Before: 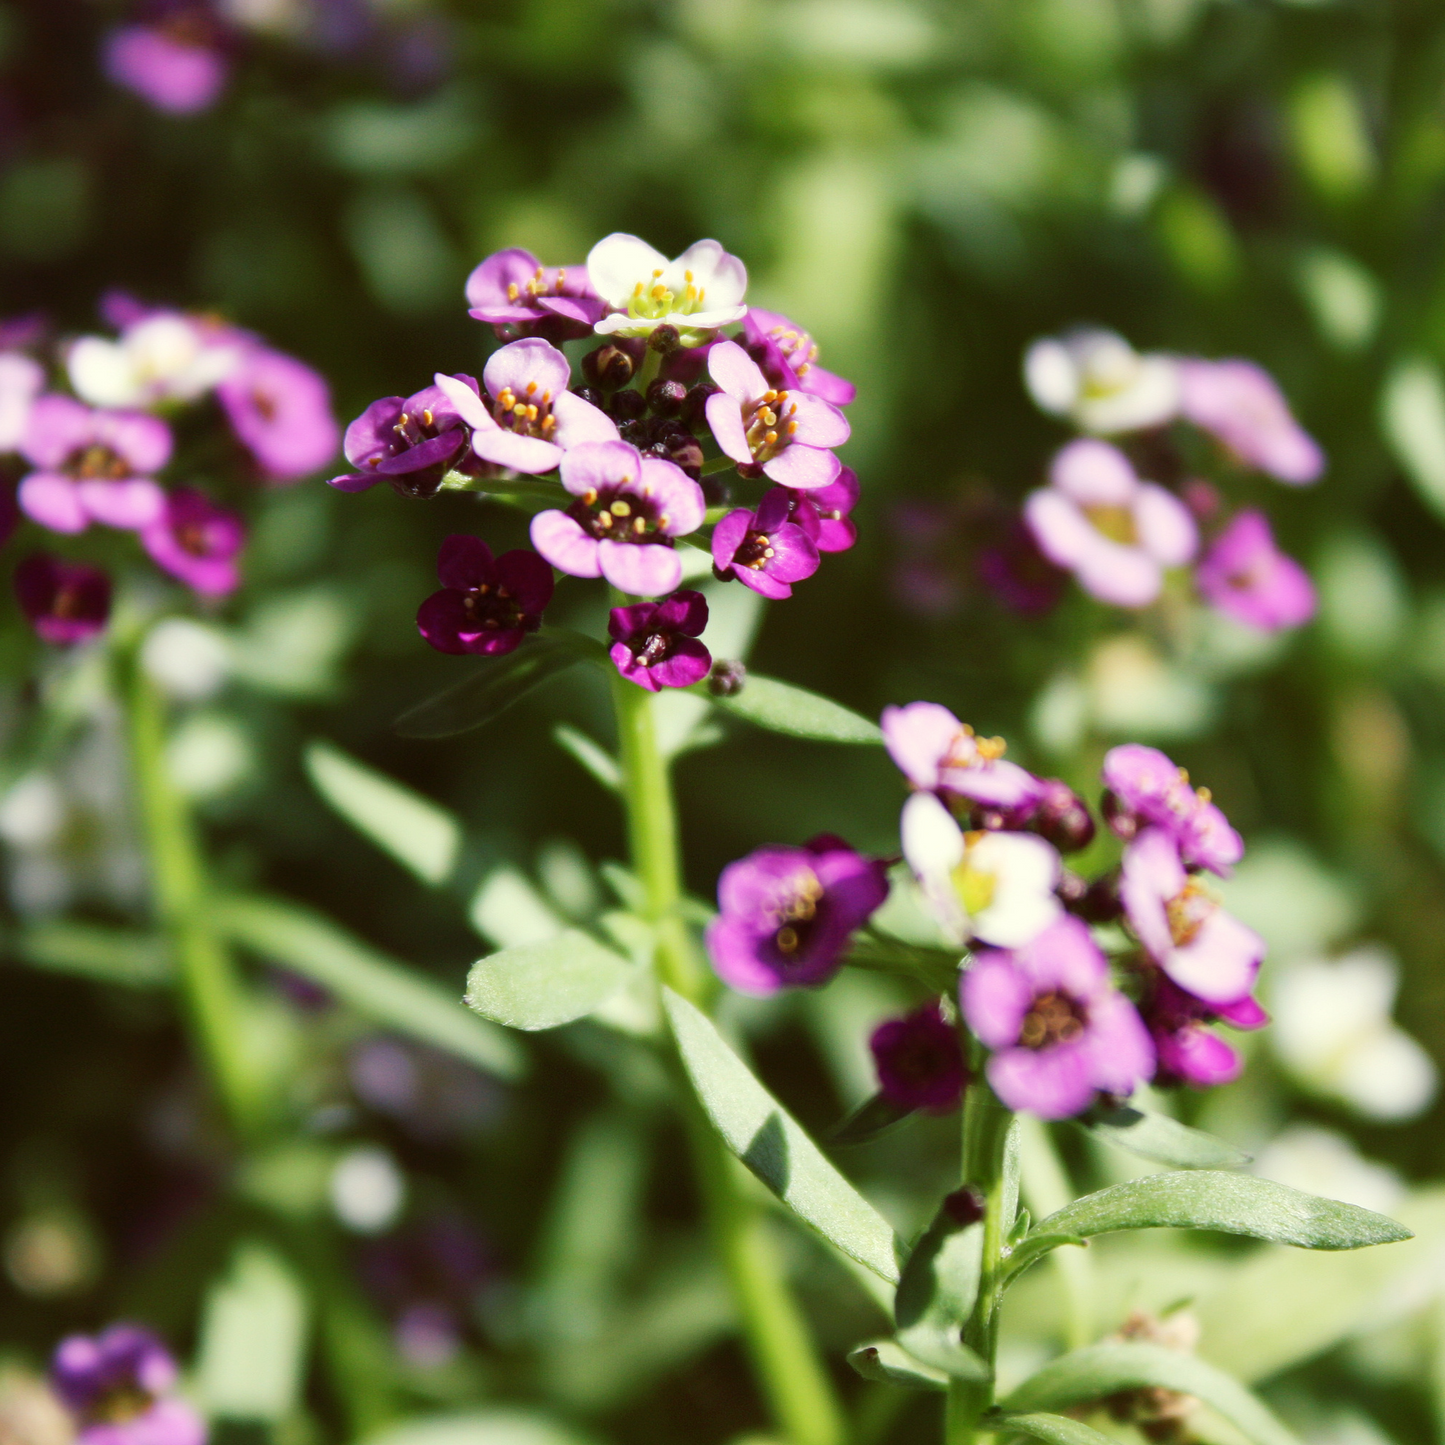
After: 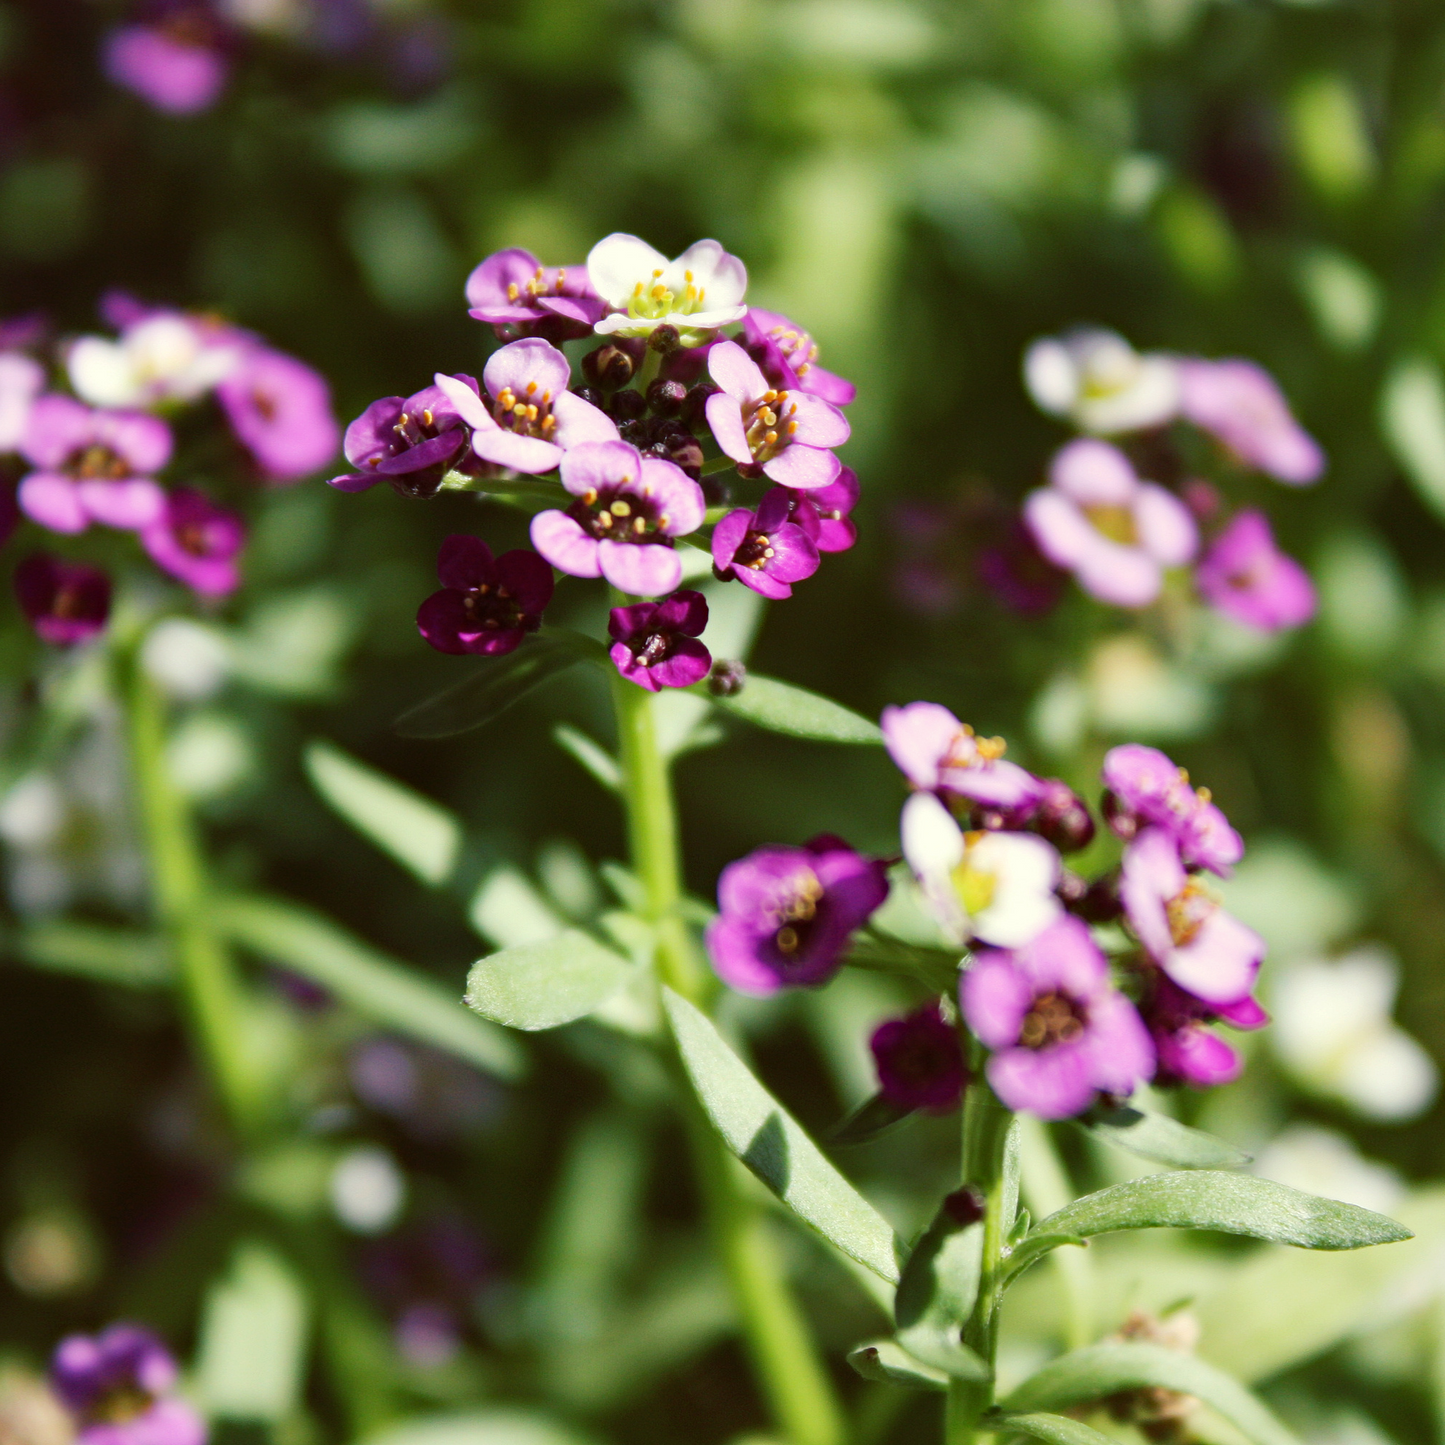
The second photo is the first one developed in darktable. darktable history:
contrast brightness saturation: saturation -0.05
haze removal: adaptive false
